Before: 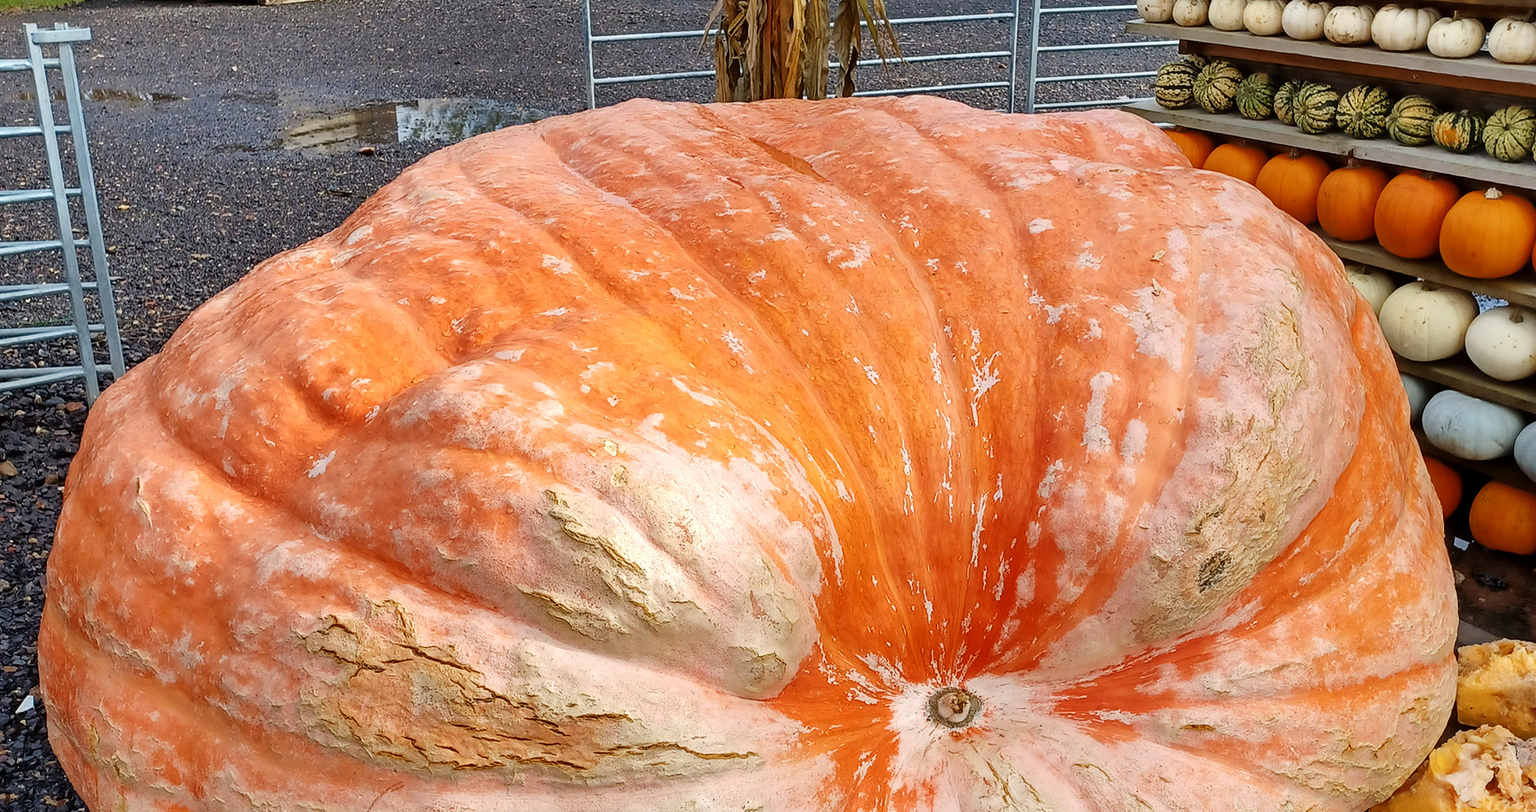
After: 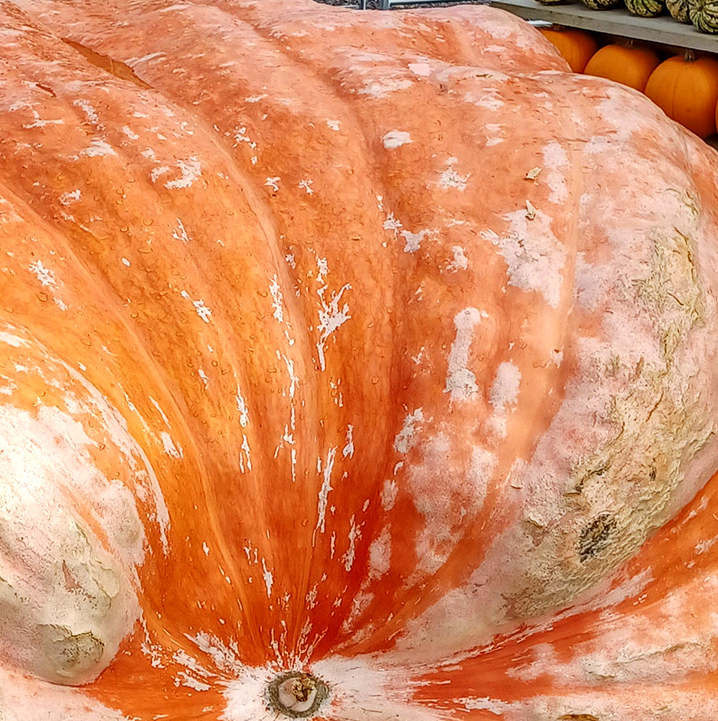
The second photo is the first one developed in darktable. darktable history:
crop: left 45.337%, top 12.97%, right 14.078%, bottom 9.951%
local contrast: on, module defaults
